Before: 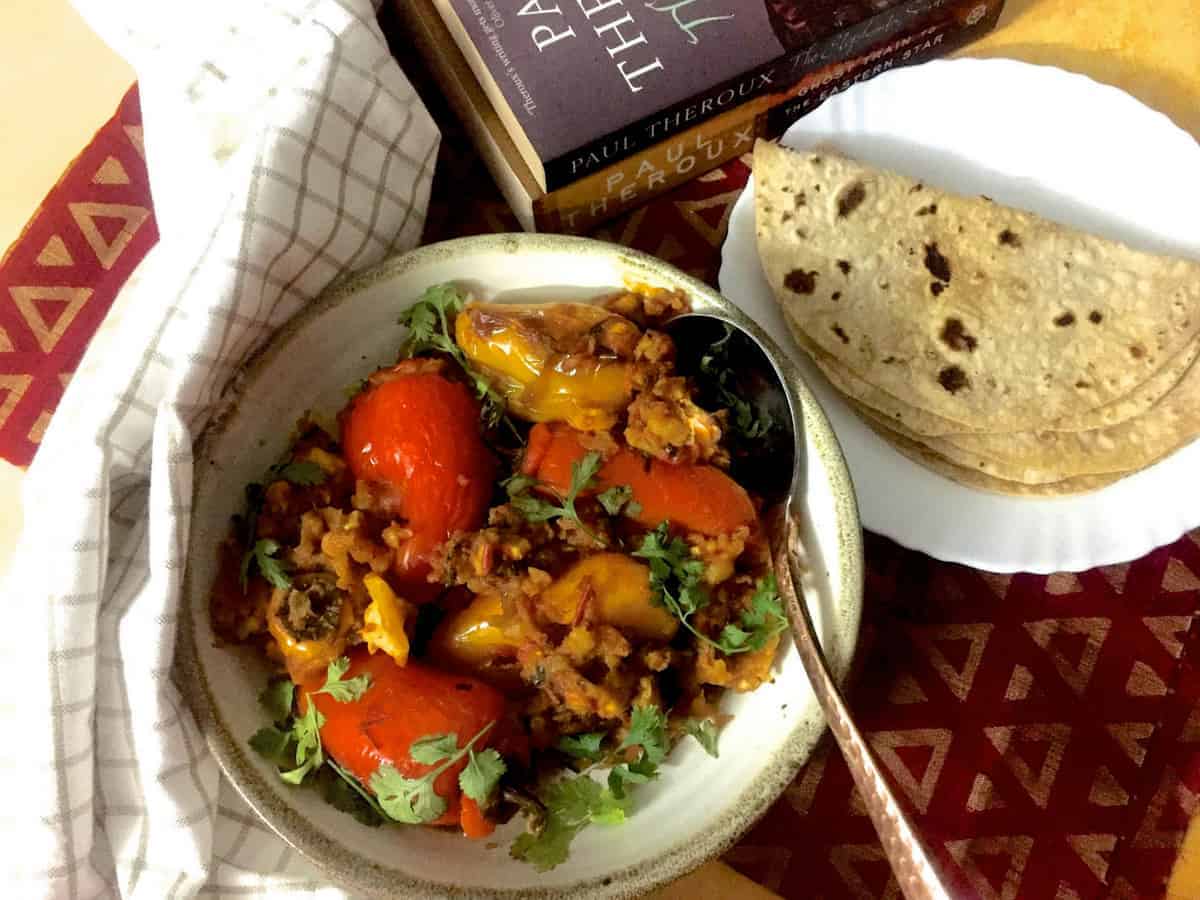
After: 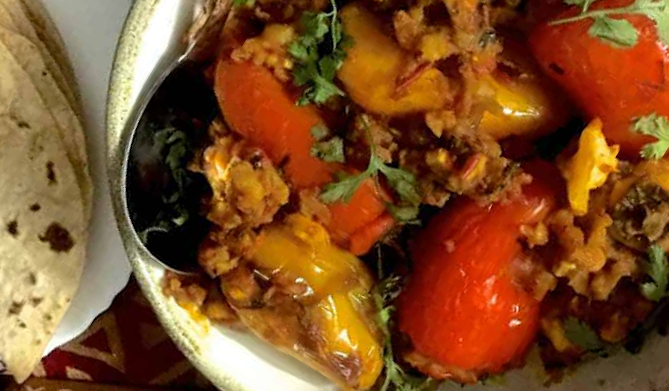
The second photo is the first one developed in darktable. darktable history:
crop and rotate: angle 148.5°, left 9.103%, top 15.596%, right 4.413%, bottom 17.084%
